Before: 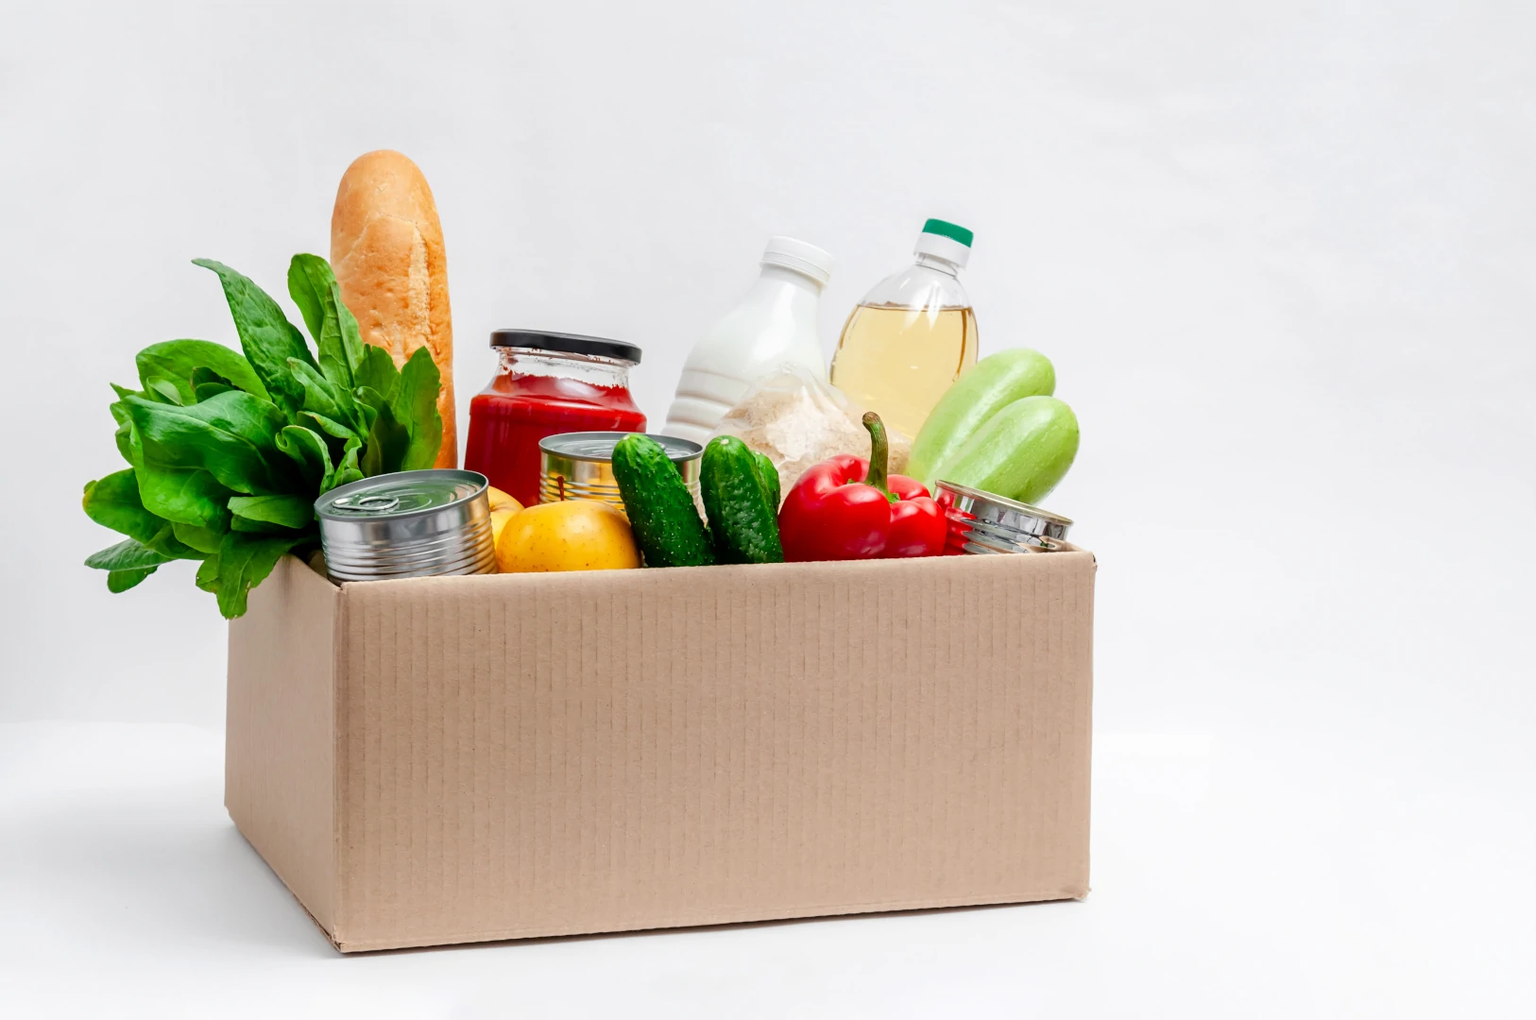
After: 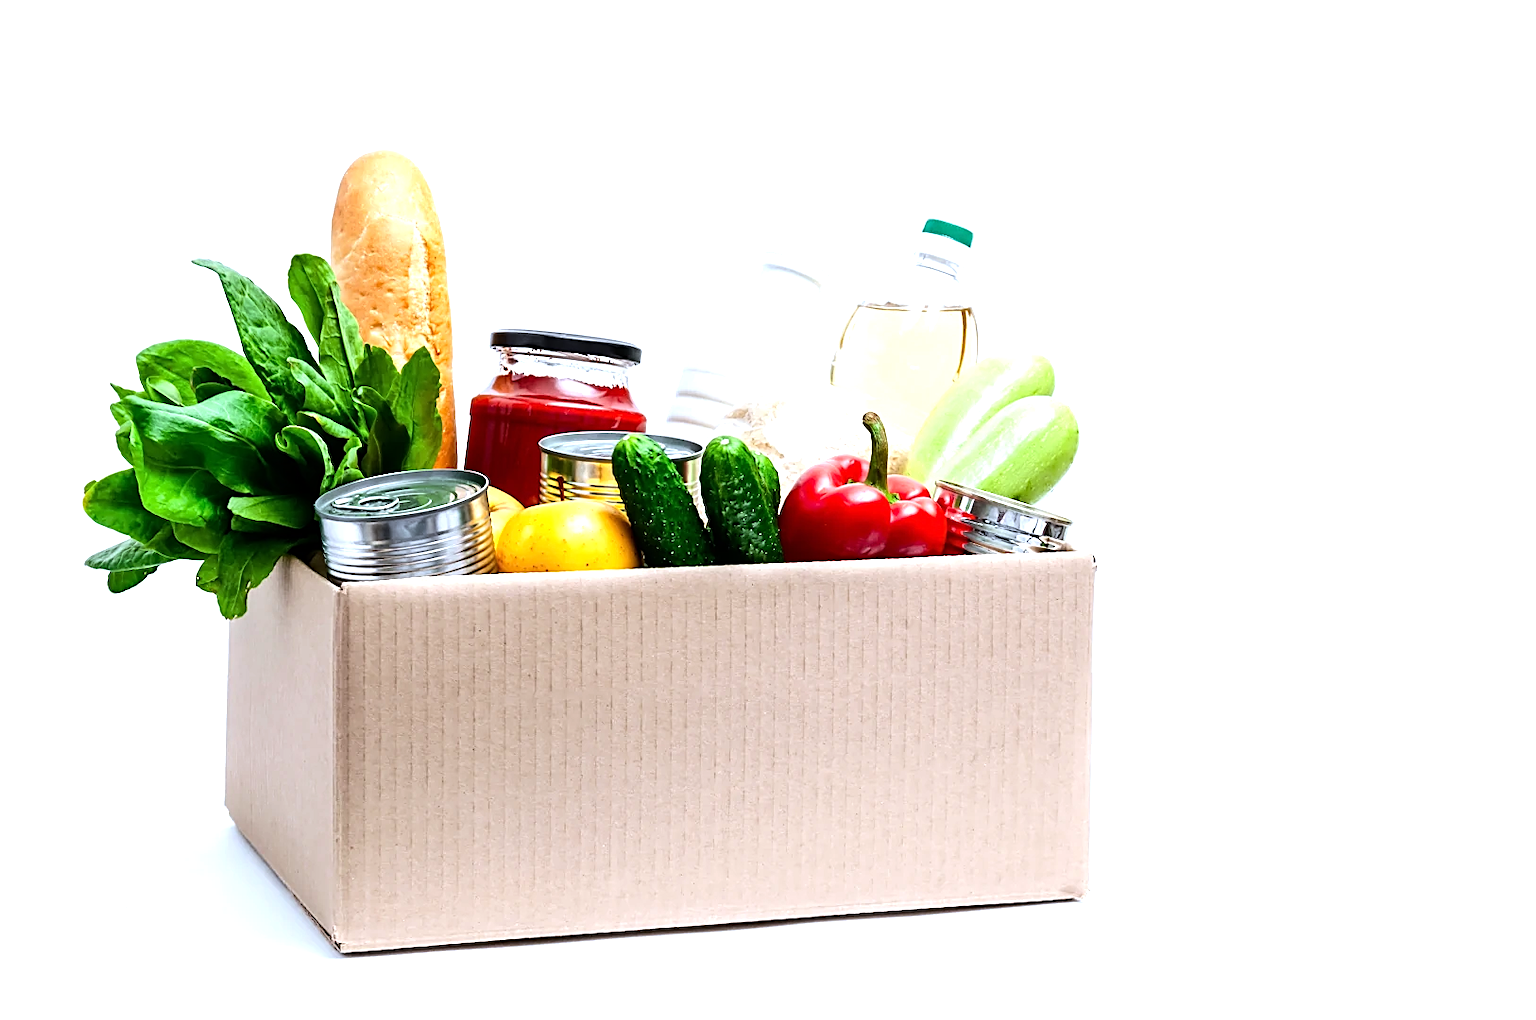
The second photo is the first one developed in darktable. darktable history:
tone equalizer: -8 EV -1.08 EV, -7 EV -1.01 EV, -6 EV -0.867 EV, -5 EV -0.578 EV, -3 EV 0.578 EV, -2 EV 0.867 EV, -1 EV 1.01 EV, +0 EV 1.08 EV, edges refinement/feathering 500, mask exposure compensation -1.57 EV, preserve details no
sharpen: on, module defaults
white balance: red 0.931, blue 1.11
